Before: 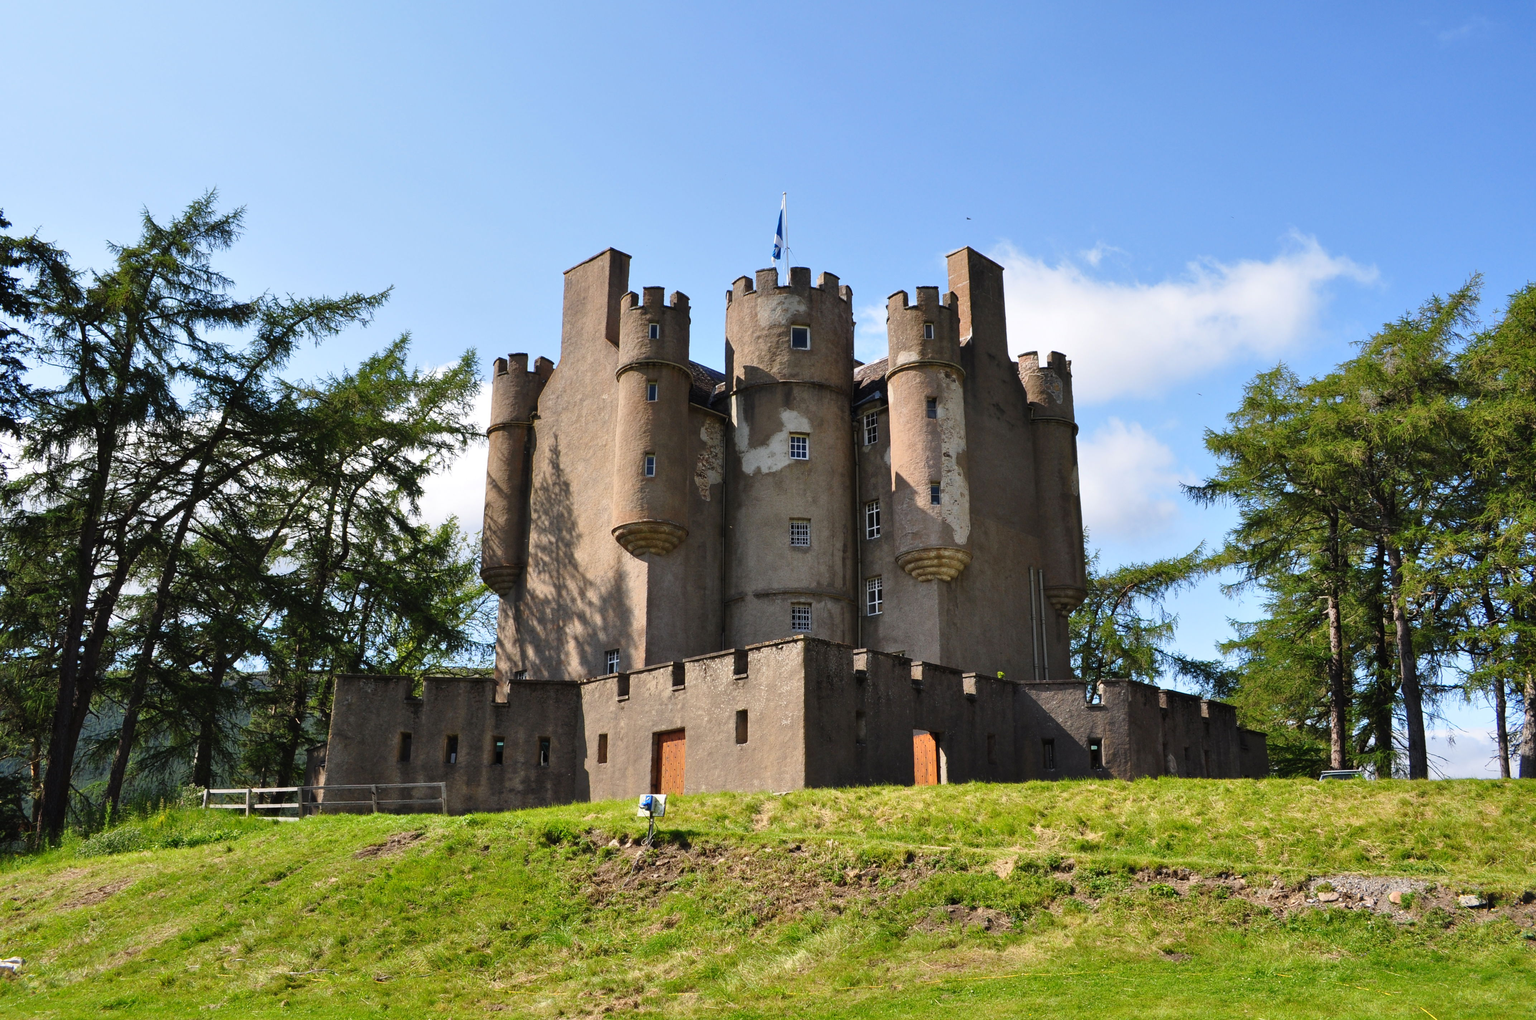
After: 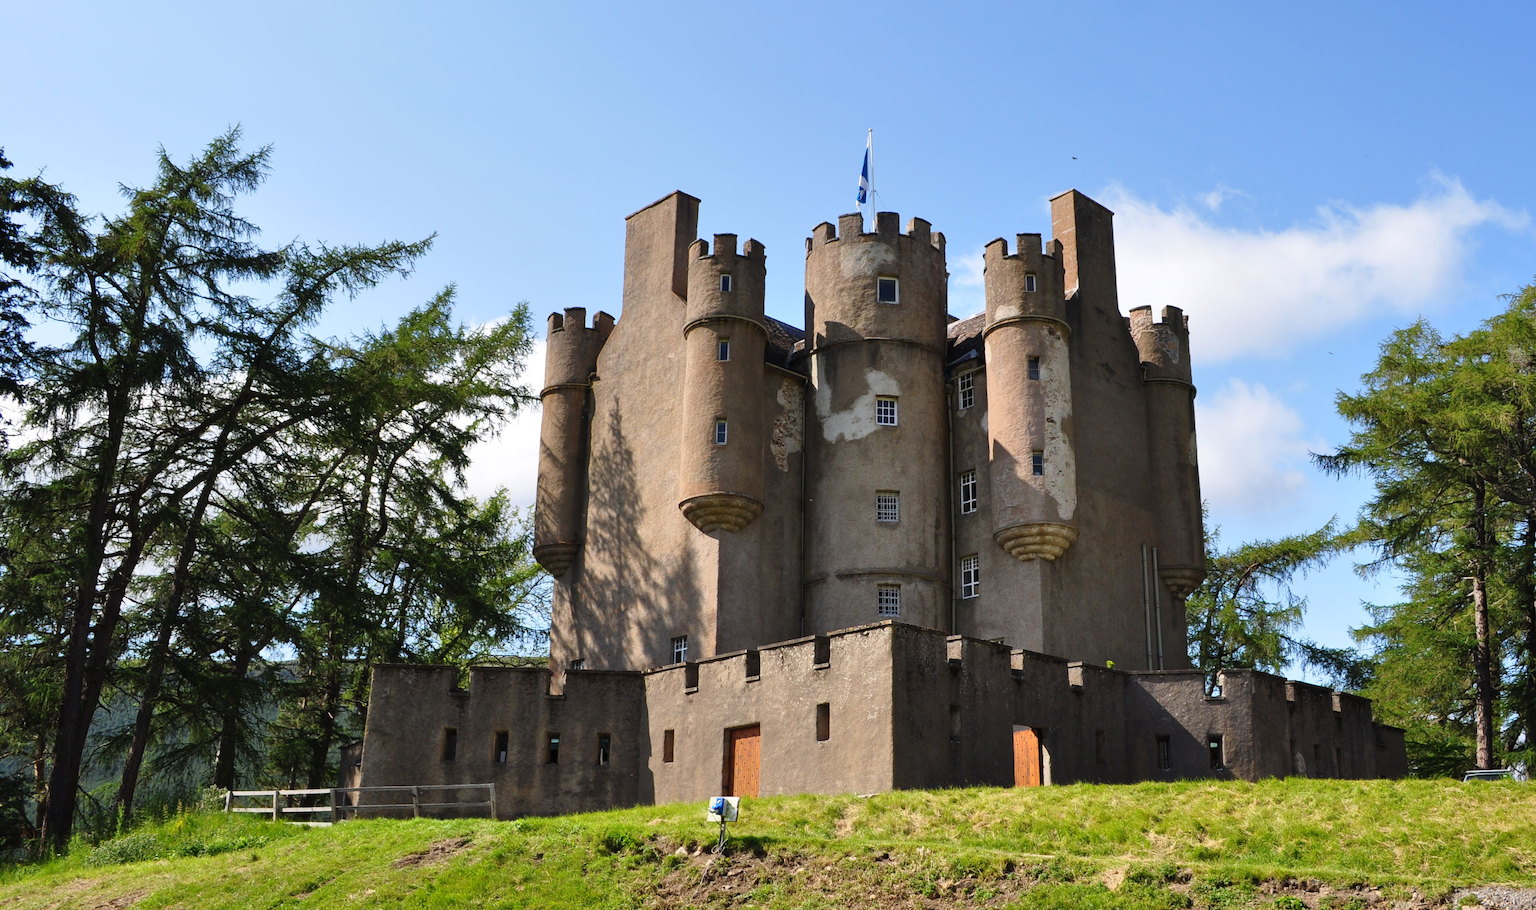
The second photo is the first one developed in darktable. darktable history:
crop: top 7.506%, right 9.835%, bottom 12.051%
